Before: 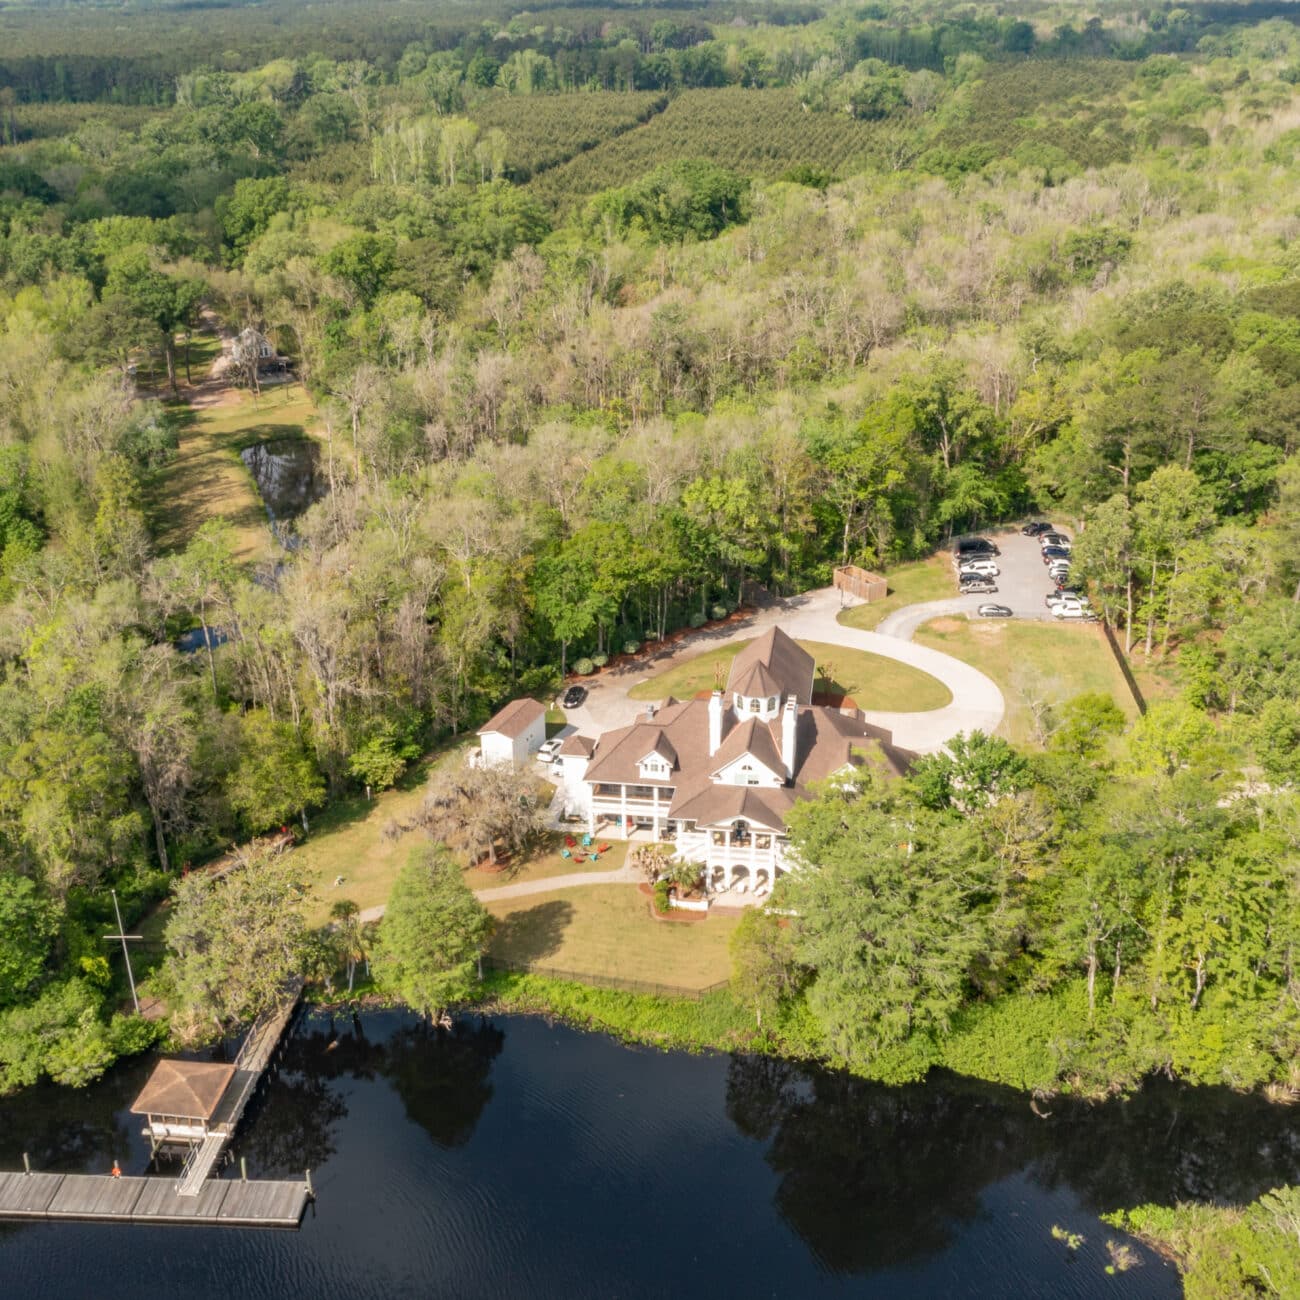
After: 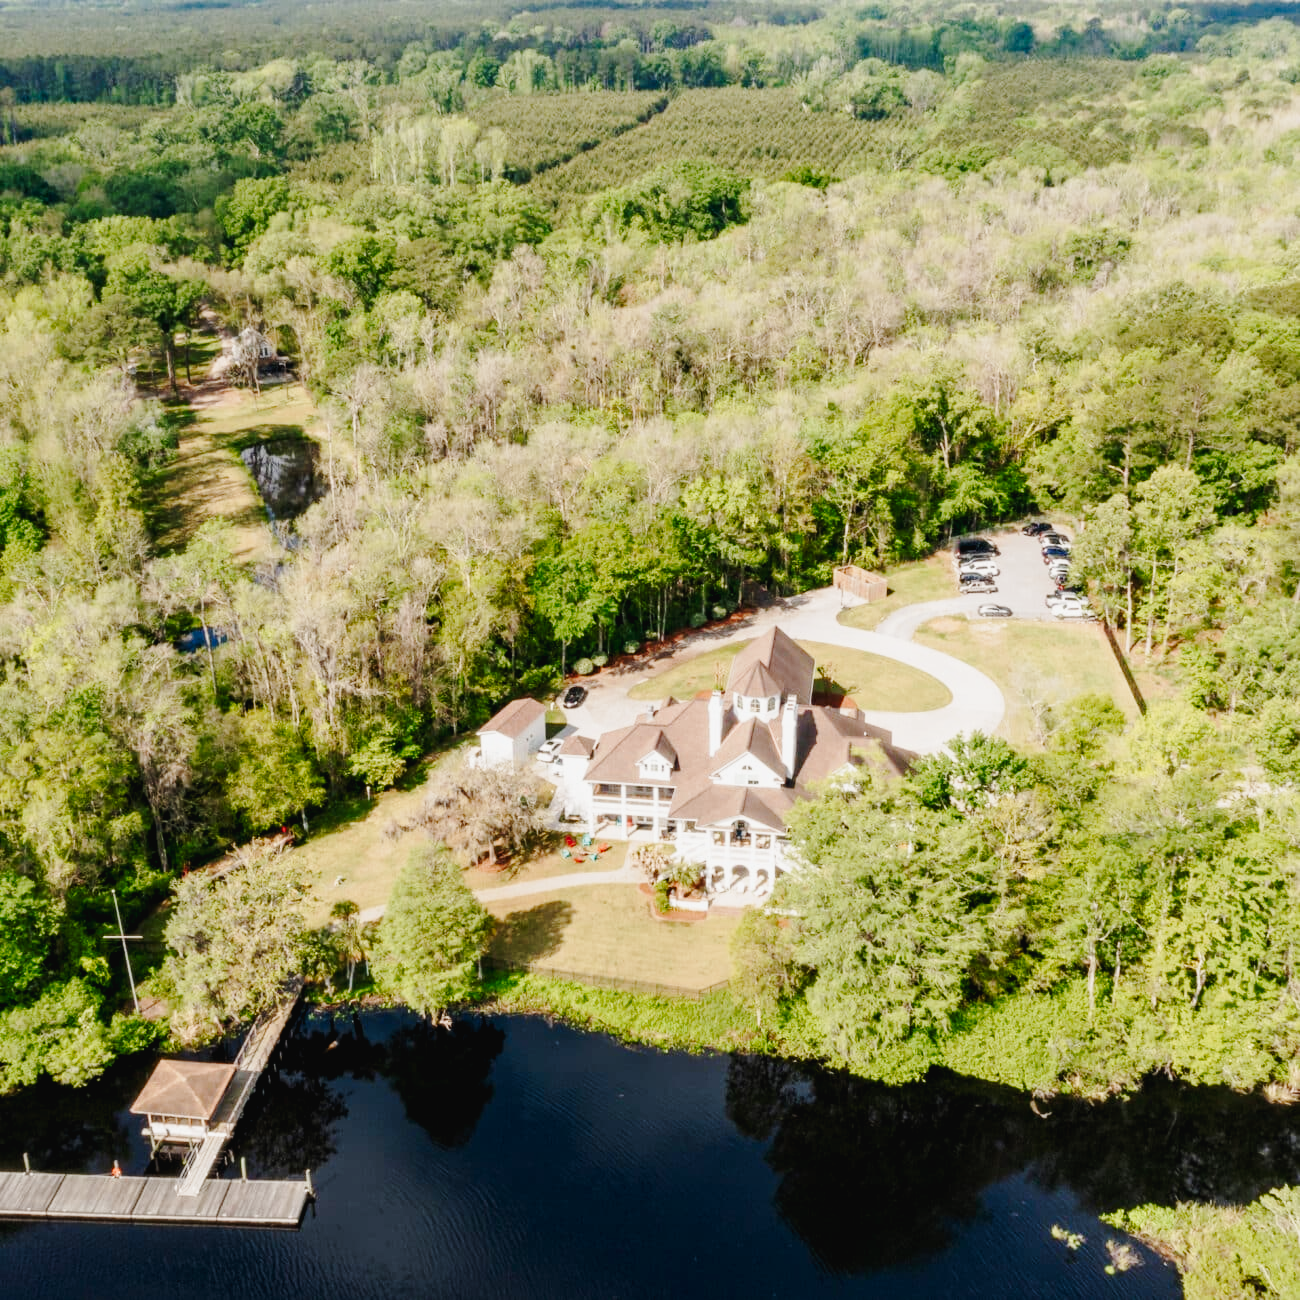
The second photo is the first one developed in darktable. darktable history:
tone curve: curves: ch0 [(0.003, 0.023) (0.071, 0.052) (0.236, 0.197) (0.466, 0.557) (0.644, 0.748) (0.803, 0.88) (0.994, 0.968)]; ch1 [(0, 0) (0.262, 0.227) (0.417, 0.386) (0.469, 0.467) (0.502, 0.498) (0.528, 0.53) (0.573, 0.57) (0.605, 0.621) (0.644, 0.671) (0.686, 0.728) (0.994, 0.987)]; ch2 [(0, 0) (0.262, 0.188) (0.385, 0.353) (0.427, 0.424) (0.495, 0.493) (0.515, 0.534) (0.547, 0.556) (0.589, 0.613) (0.644, 0.748) (1, 1)], preserve colors none
color balance rgb: global offset › luminance -0.882%, perceptual saturation grading › global saturation -0.046%, perceptual saturation grading › highlights -30.67%, perceptual saturation grading › shadows 20.384%
